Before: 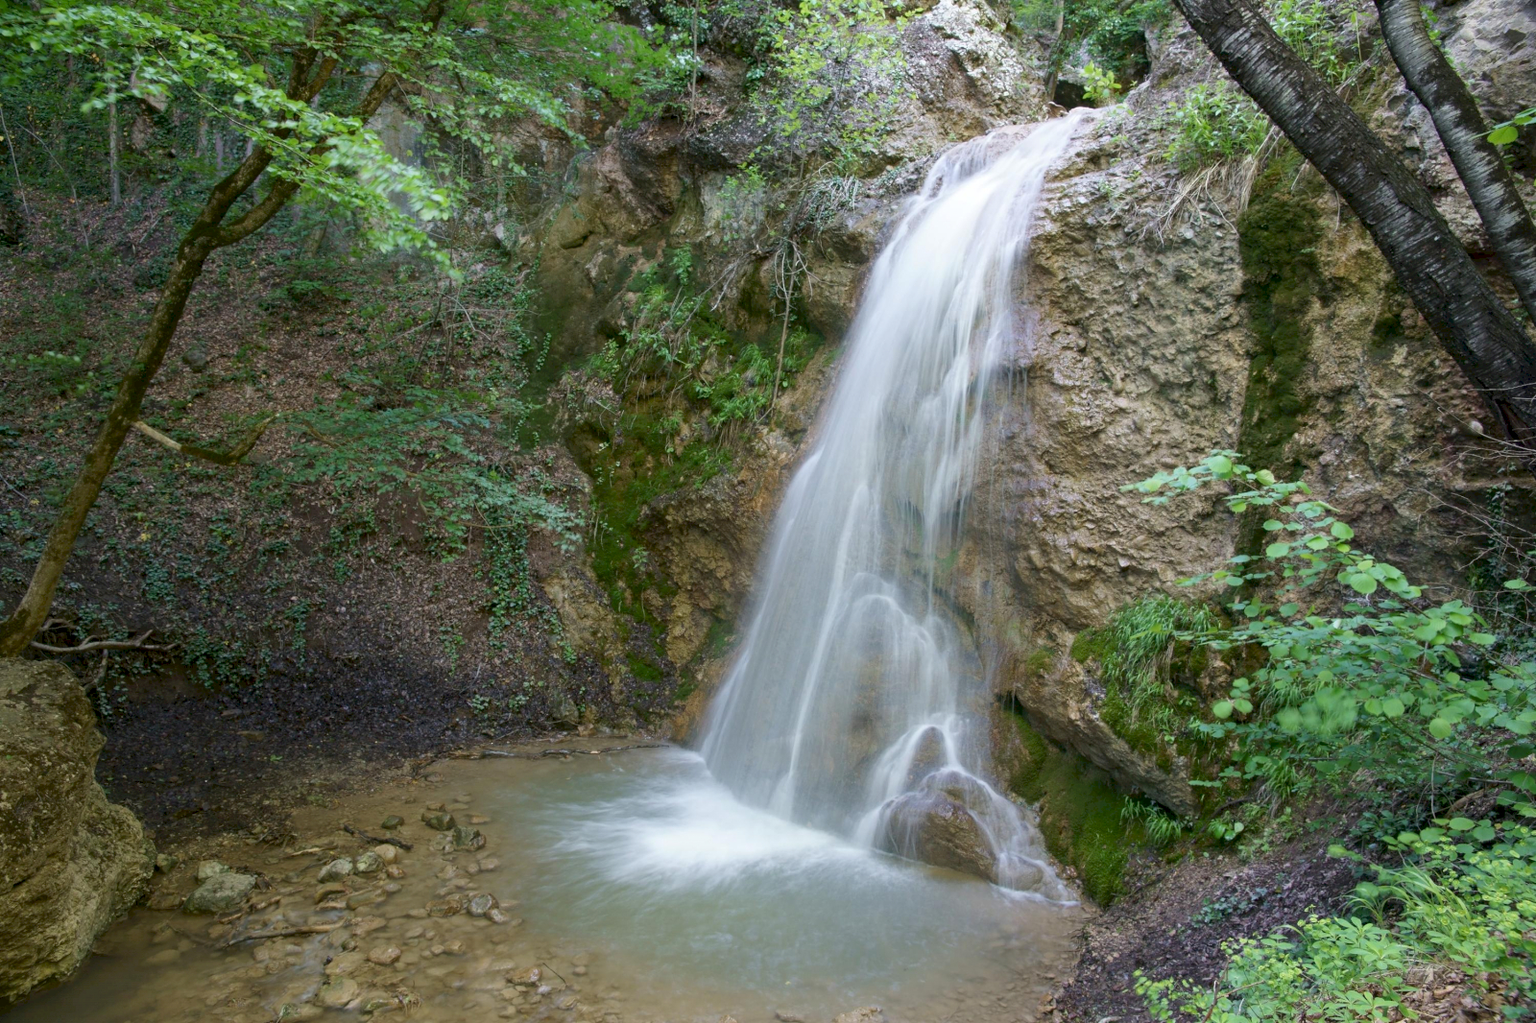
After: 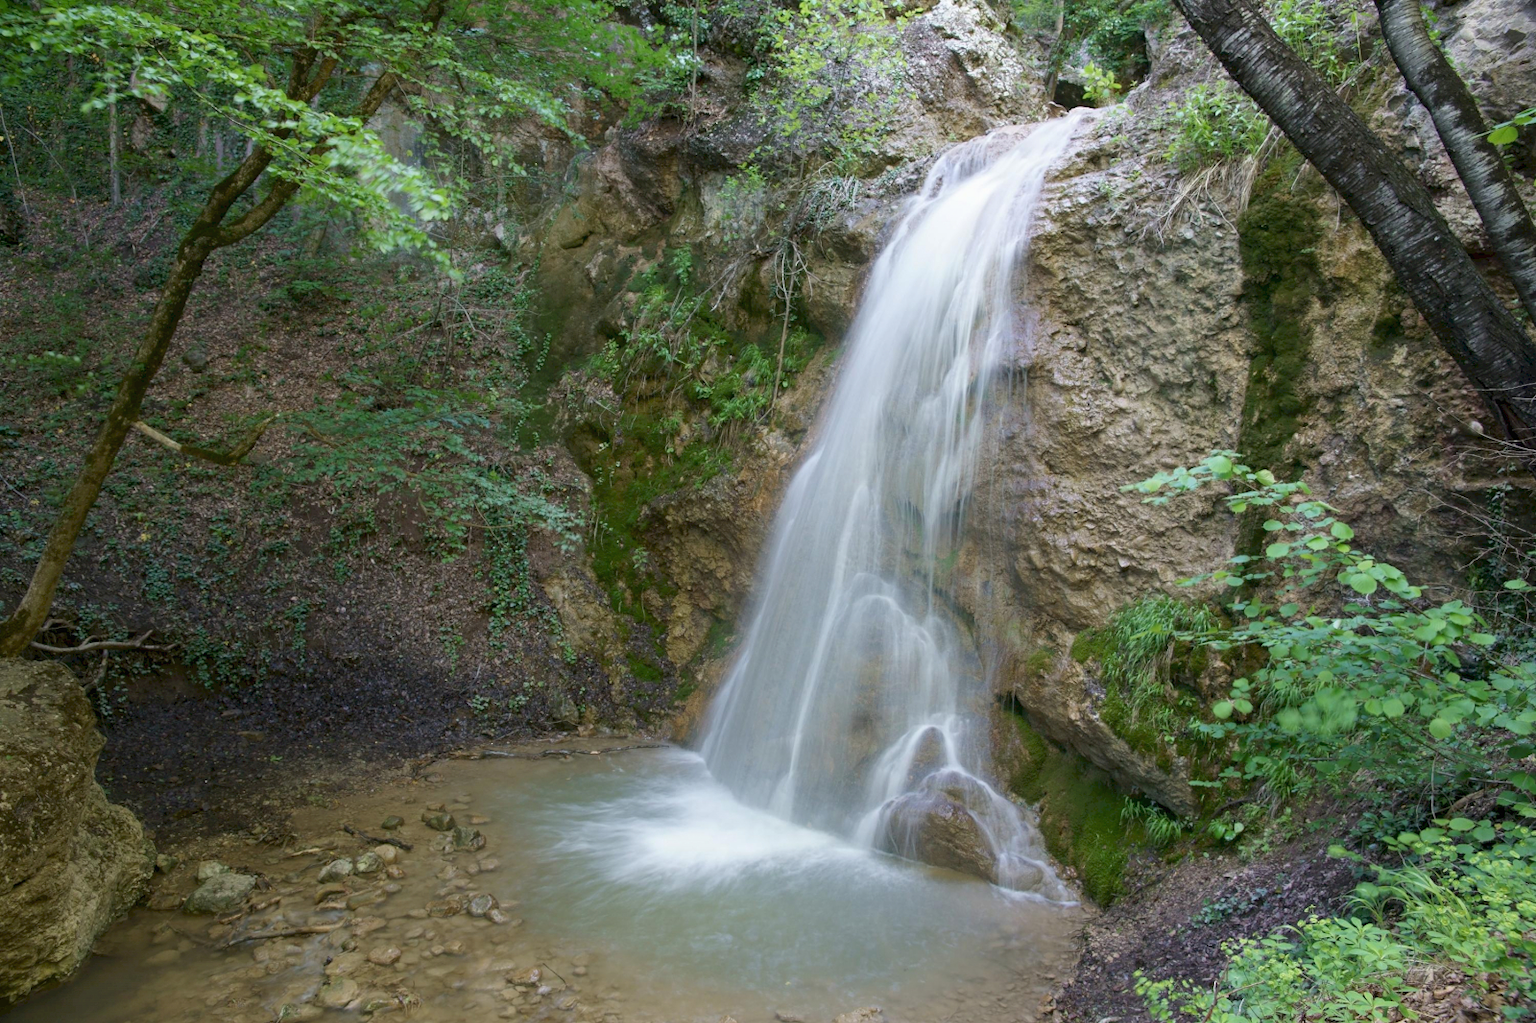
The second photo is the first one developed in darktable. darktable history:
color zones: curves: ch1 [(0, 0.469) (0.001, 0.469) (0.12, 0.446) (0.248, 0.469) (0.5, 0.5) (0.748, 0.5) (0.999, 0.469) (1, 0.469)]
local contrast: mode bilateral grid, contrast 100, coarseness 99, detail 90%, midtone range 0.2
